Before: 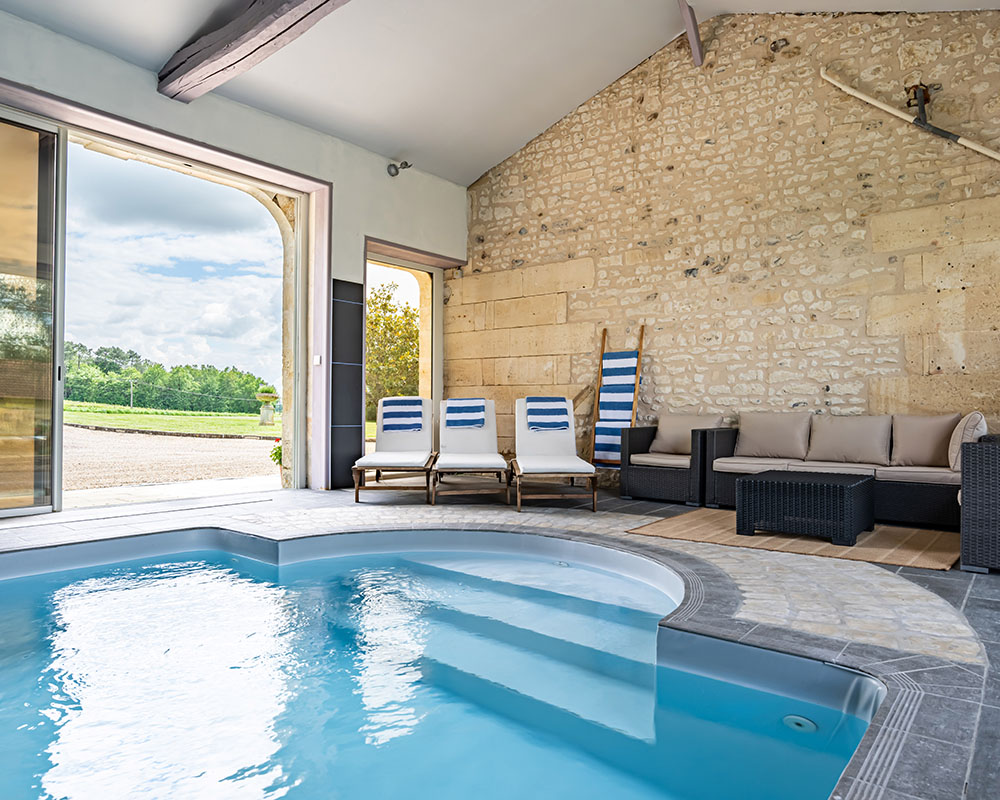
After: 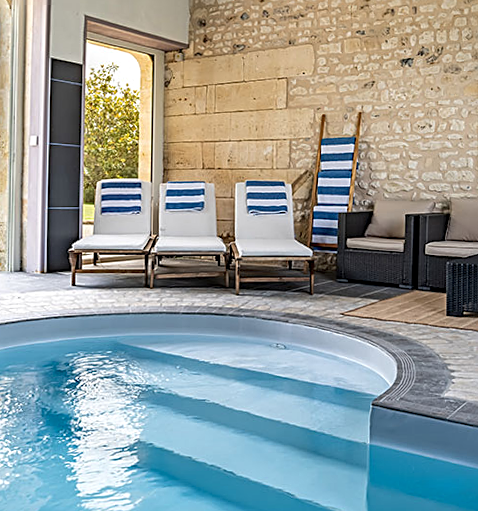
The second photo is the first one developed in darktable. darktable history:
local contrast: on, module defaults
sharpen: on, module defaults
crop: left 31.379%, top 24.658%, right 20.326%, bottom 6.628%
rotate and perspective: rotation 0.679°, lens shift (horizontal) 0.136, crop left 0.009, crop right 0.991, crop top 0.078, crop bottom 0.95
